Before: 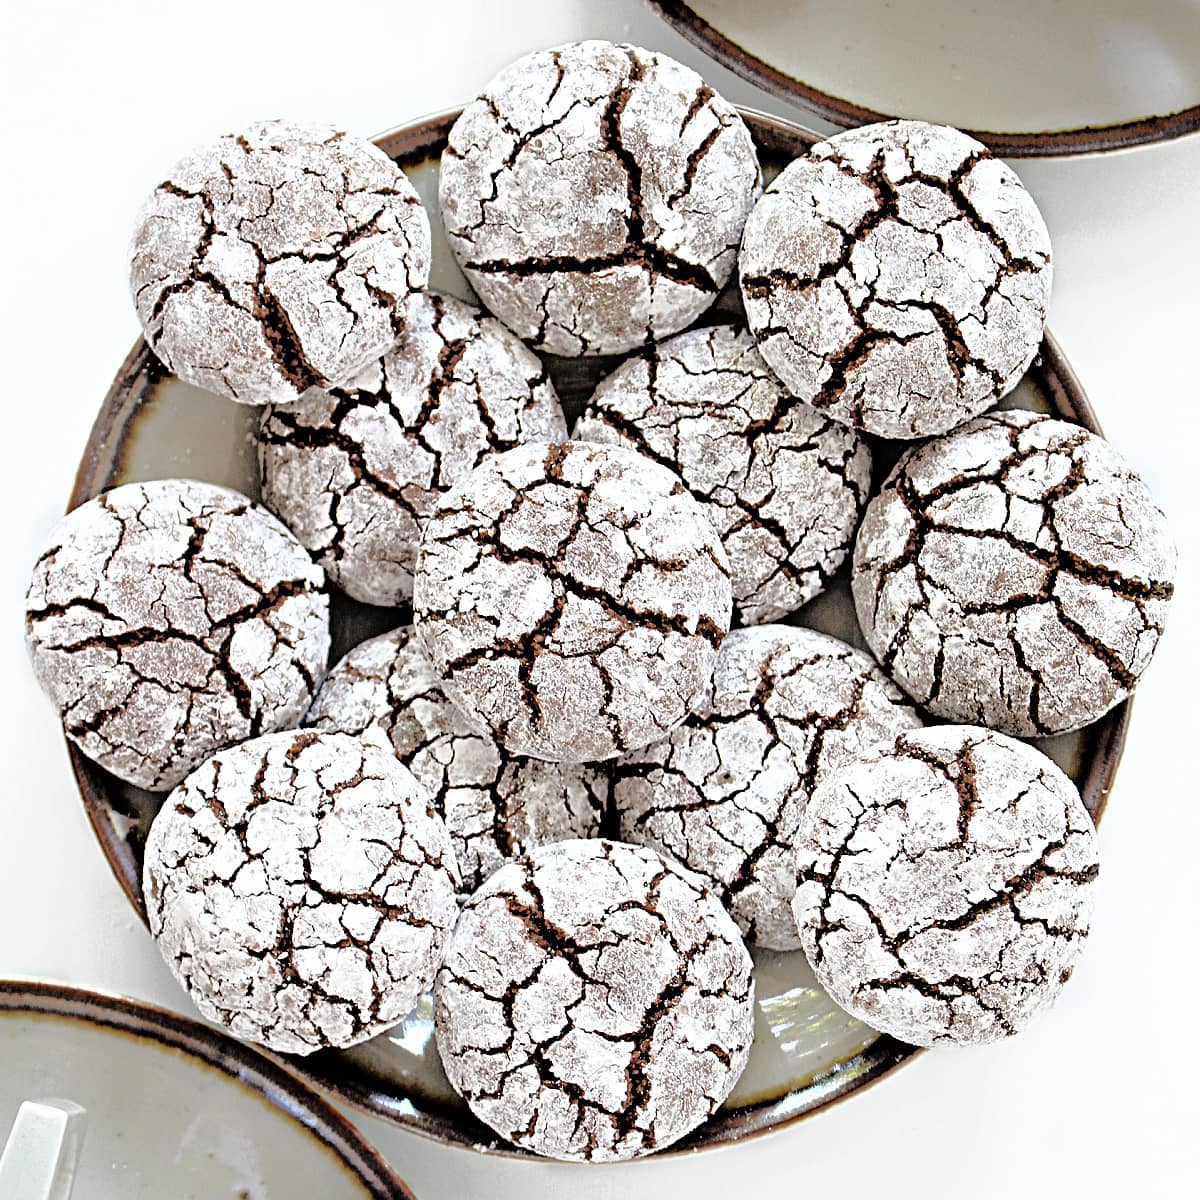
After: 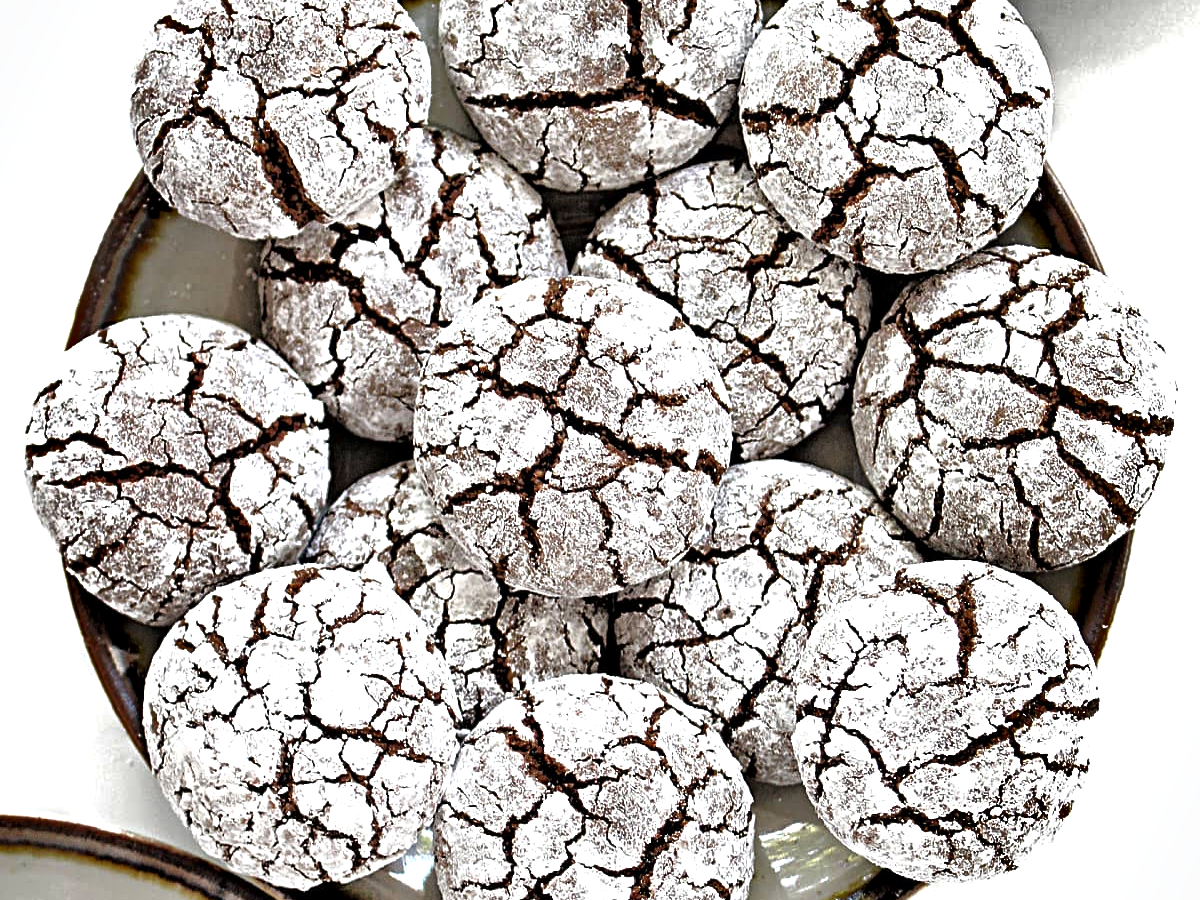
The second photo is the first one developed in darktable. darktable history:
local contrast: highlights 100%, shadows 100%, detail 120%, midtone range 0.2
shadows and highlights: shadows 30.63, highlights -63.22, shadows color adjustment 98%, highlights color adjustment 58.61%, soften with gaussian
crop: top 13.819%, bottom 11.169%
exposure: exposure 0.3 EV, compensate highlight preservation false
